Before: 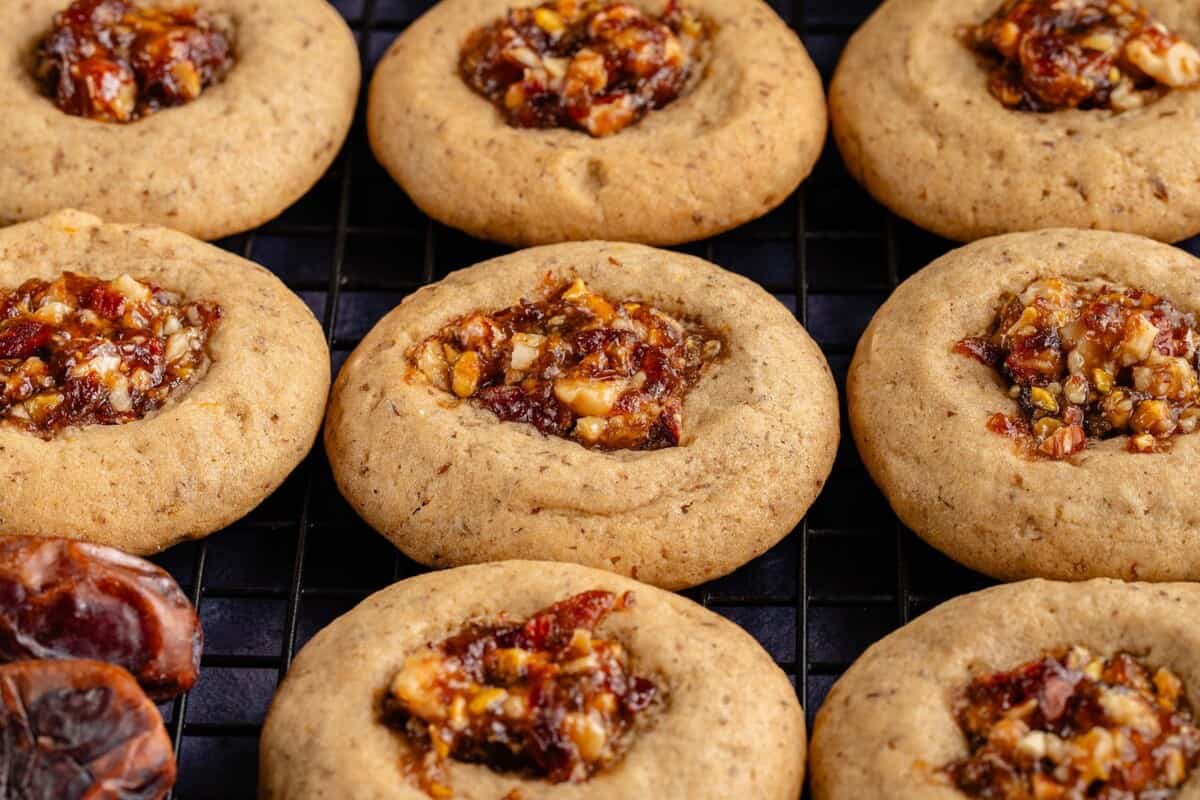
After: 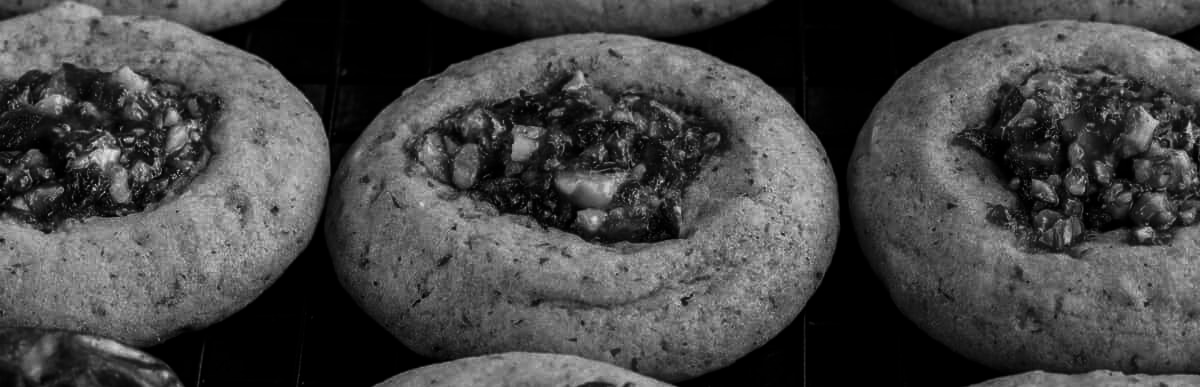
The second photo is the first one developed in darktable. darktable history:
contrast brightness saturation: contrast -0.03, brightness -0.59, saturation -1
crop and rotate: top 26.056%, bottom 25.543%
